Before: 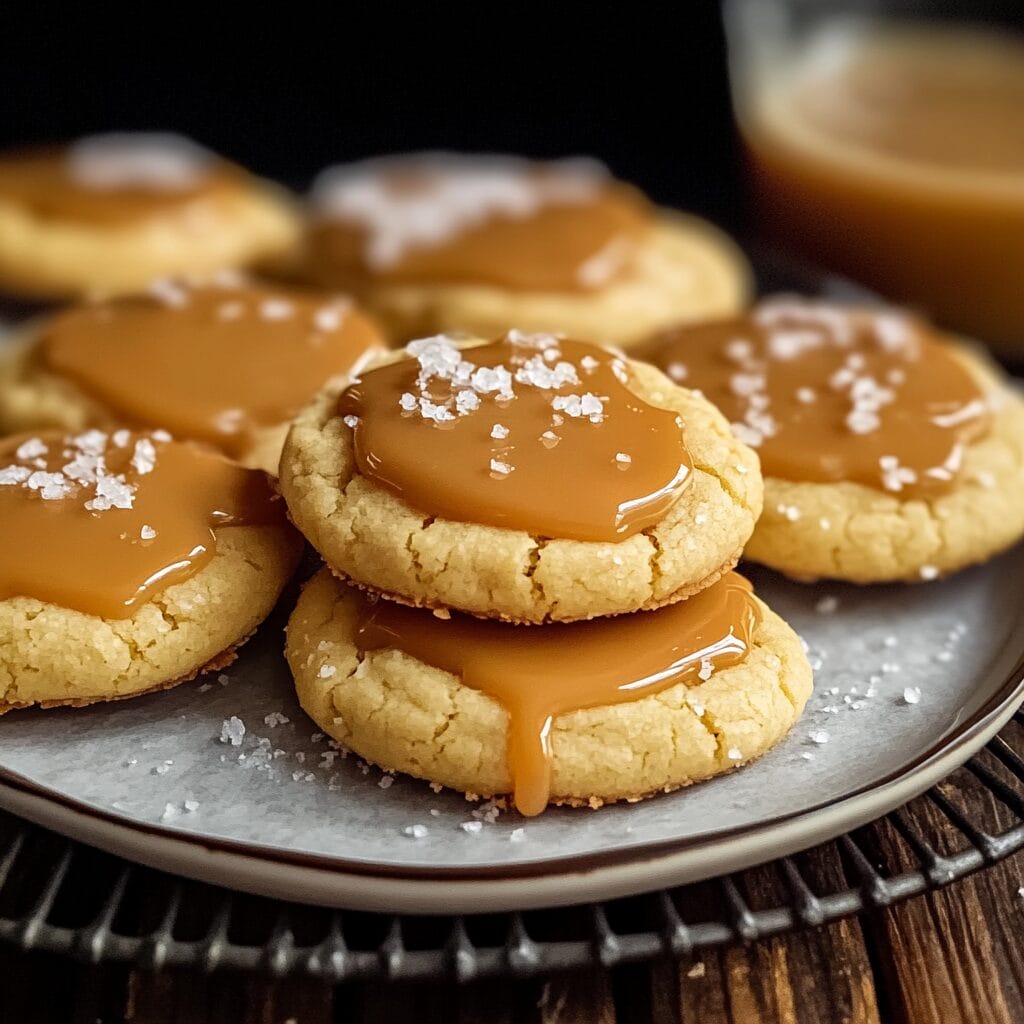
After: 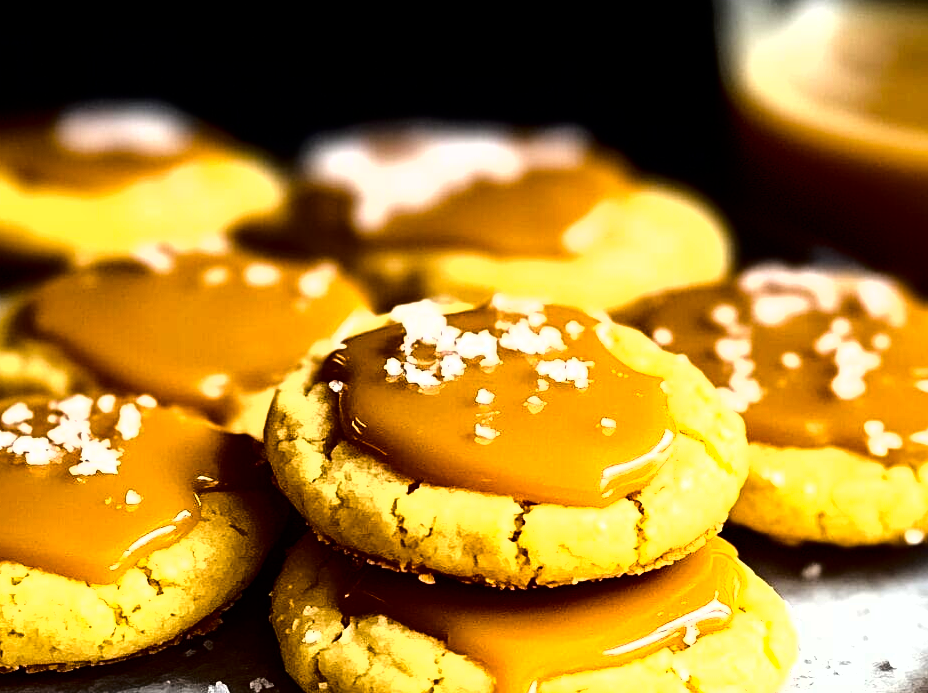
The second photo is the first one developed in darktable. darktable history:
tone equalizer: -8 EV -1.08 EV, -7 EV -1.01 EV, -6 EV -0.867 EV, -5 EV -0.578 EV, -3 EV 0.578 EV, -2 EV 0.867 EV, -1 EV 1.01 EV, +0 EV 1.08 EV, edges refinement/feathering 500, mask exposure compensation -1.57 EV, preserve details no
fill light: exposure -2 EV, width 8.6
color balance rgb: linear chroma grading › global chroma 16.62%, perceptual saturation grading › highlights -8.63%, perceptual saturation grading › mid-tones 18.66%, perceptual saturation grading › shadows 28.49%, perceptual brilliance grading › highlights 14.22%, perceptual brilliance grading › shadows -18.96%, global vibrance 27.71%
crop: left 1.509%, top 3.452%, right 7.696%, bottom 28.452%
